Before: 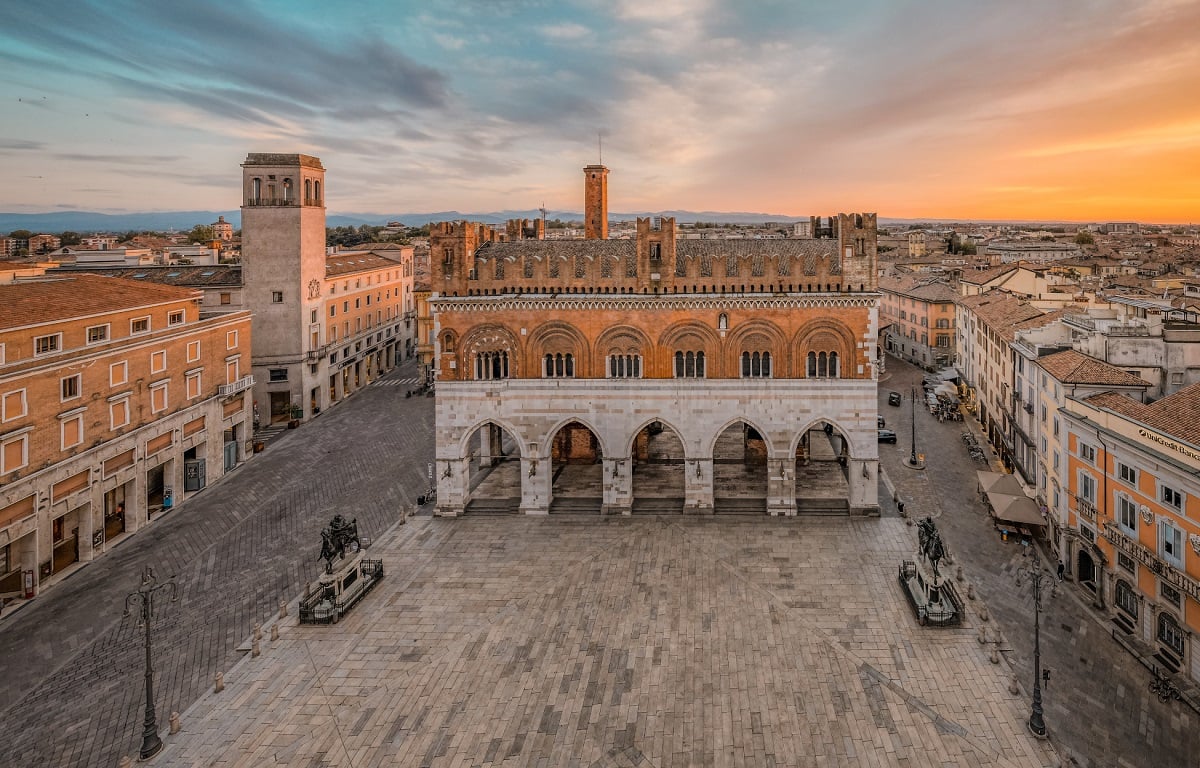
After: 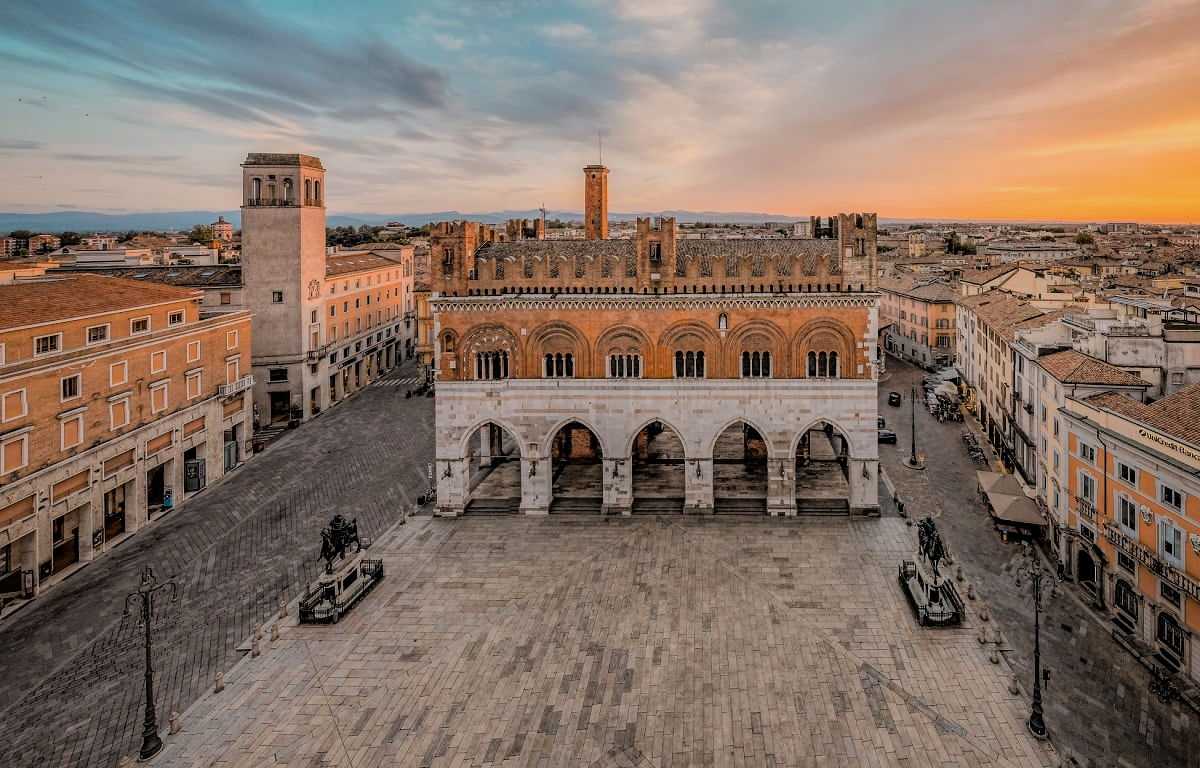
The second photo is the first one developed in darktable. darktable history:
filmic rgb: black relative exposure -7.77 EV, white relative exposure 4.39 EV, hardness 3.75, latitude 49.93%, contrast 1.101, color science v6 (2022)
